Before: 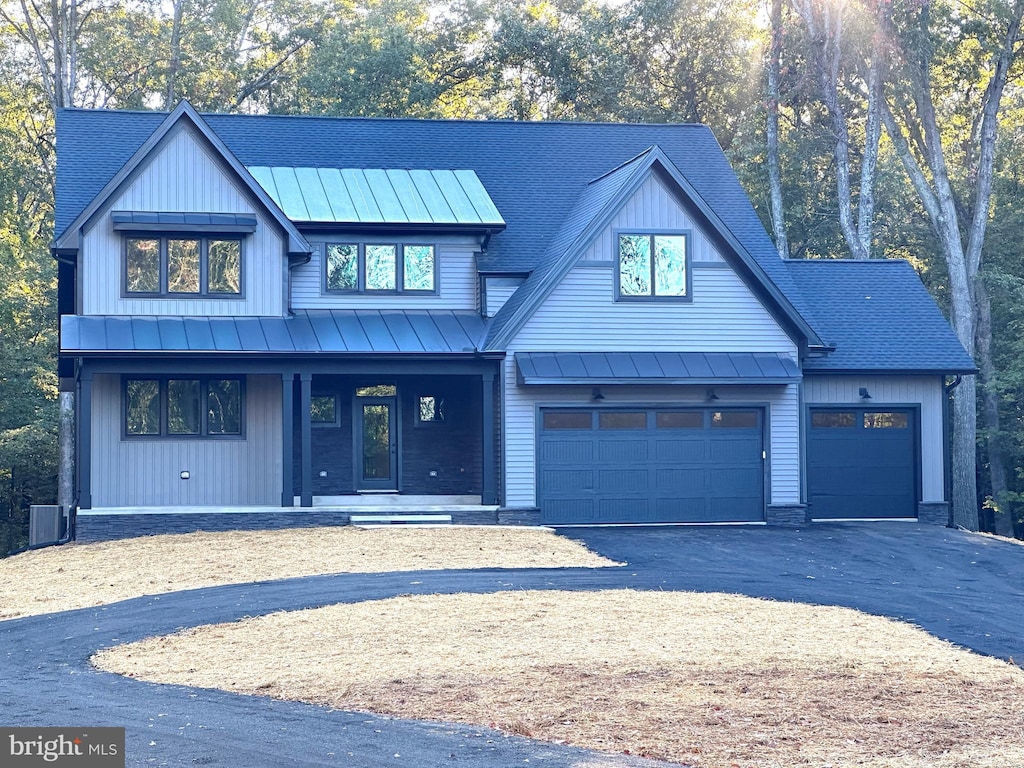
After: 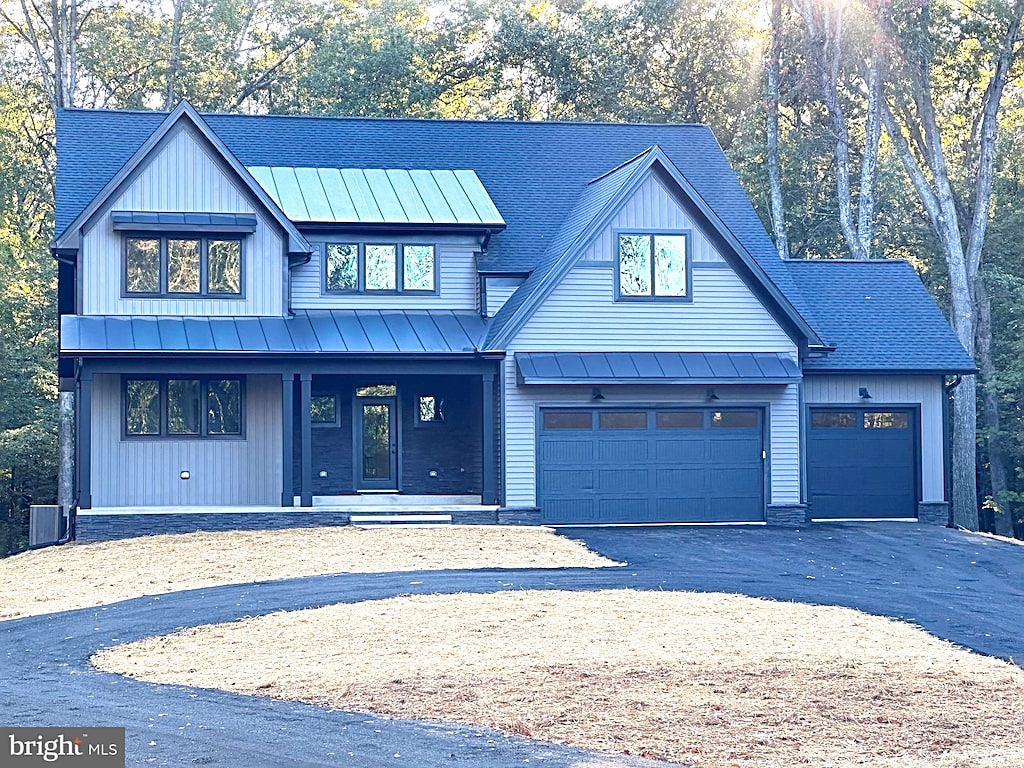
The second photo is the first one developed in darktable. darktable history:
sharpen: on, module defaults
tone curve: curves: ch0 [(0, 0) (0.003, 0.003) (0.011, 0.012) (0.025, 0.027) (0.044, 0.048) (0.069, 0.075) (0.1, 0.108) (0.136, 0.147) (0.177, 0.192) (0.224, 0.243) (0.277, 0.3) (0.335, 0.363) (0.399, 0.433) (0.468, 0.508) (0.543, 0.589) (0.623, 0.676) (0.709, 0.769) (0.801, 0.868) (0.898, 0.949) (1, 1)], preserve colors none
